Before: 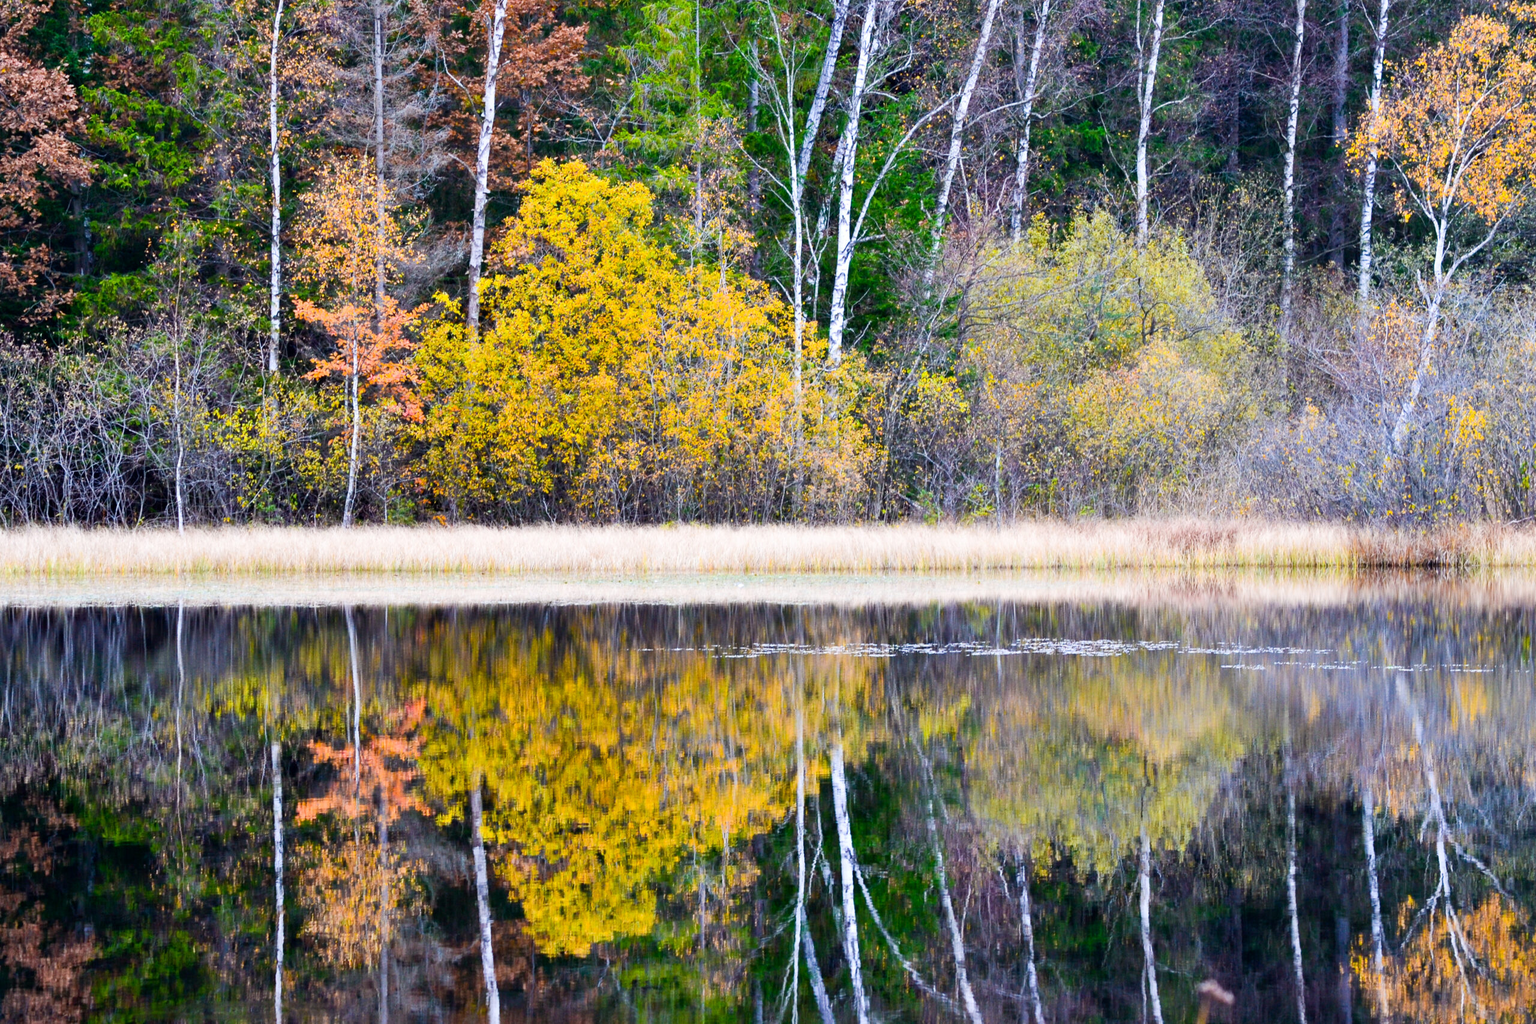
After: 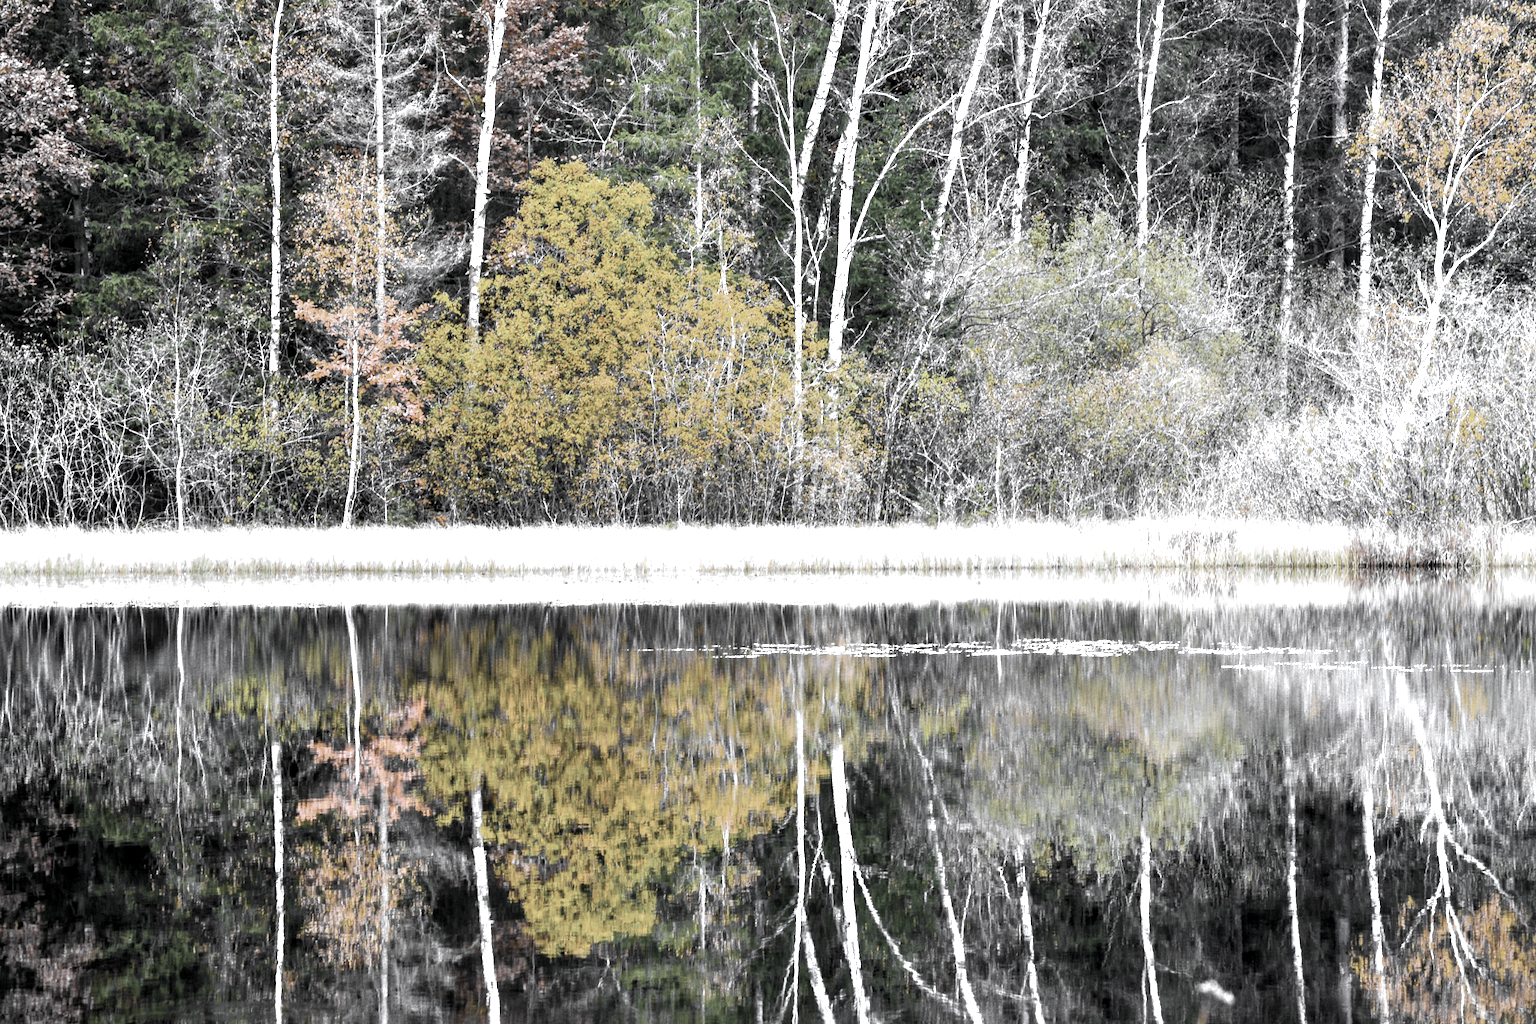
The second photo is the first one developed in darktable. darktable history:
exposure: exposure 0.3 EV, compensate highlight preservation false
local contrast: on, module defaults
white balance: red 0.926, green 1.003, blue 1.133
color zones: curves: ch0 [(0, 0.613) (0.01, 0.613) (0.245, 0.448) (0.498, 0.529) (0.642, 0.665) (0.879, 0.777) (0.99, 0.613)]; ch1 [(0, 0.035) (0.121, 0.189) (0.259, 0.197) (0.415, 0.061) (0.589, 0.022) (0.732, 0.022) (0.857, 0.026) (0.991, 0.053)]
